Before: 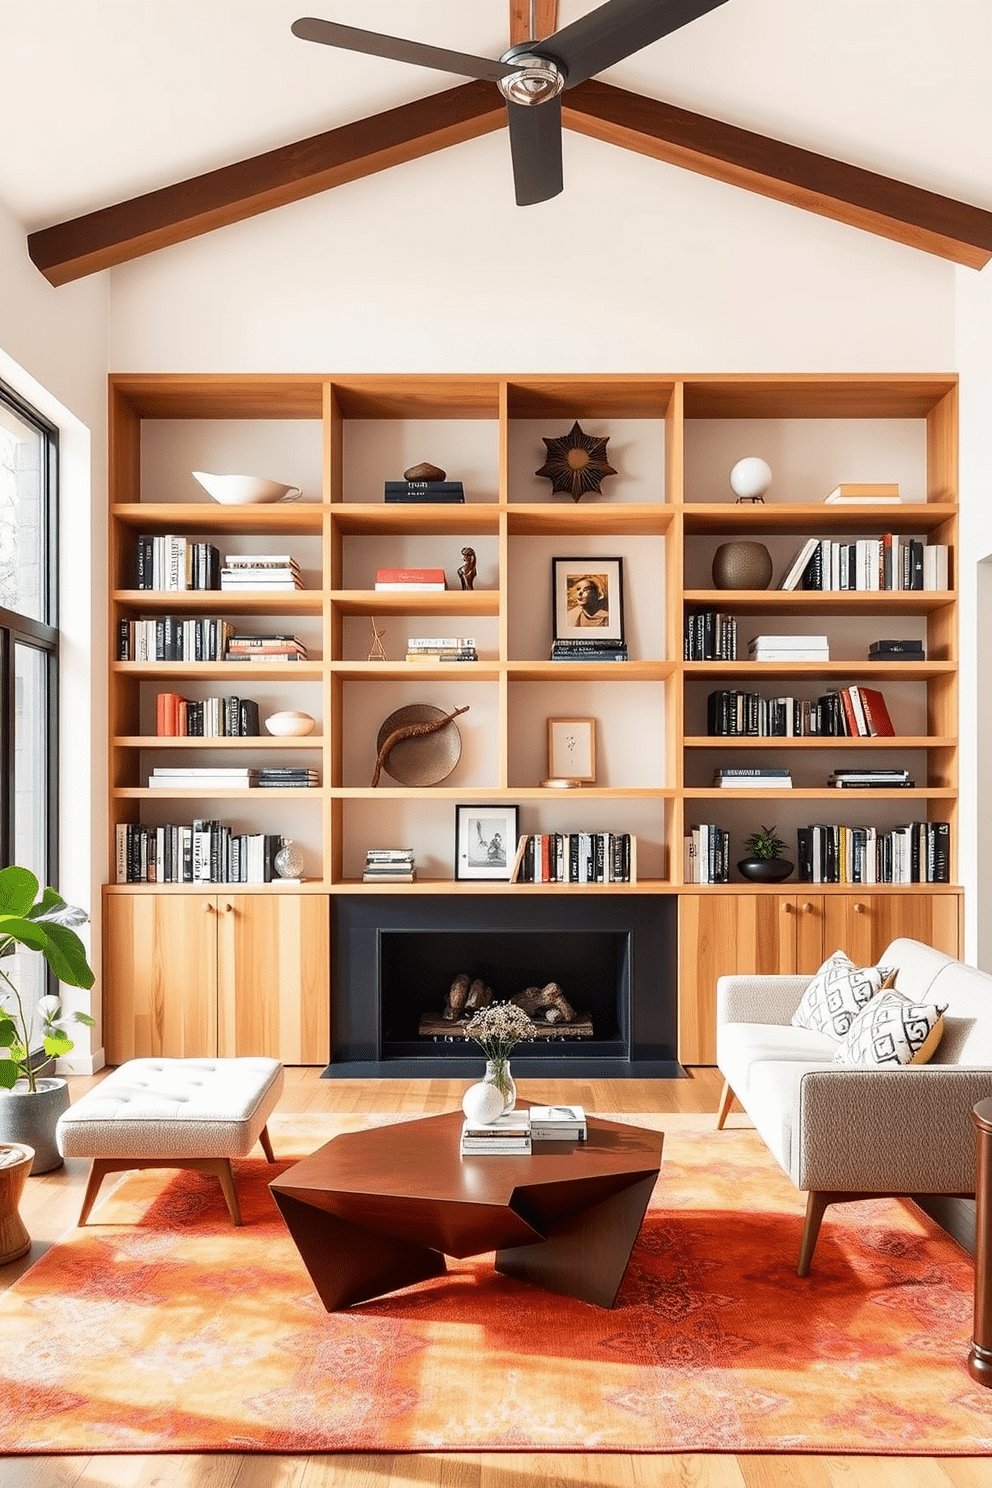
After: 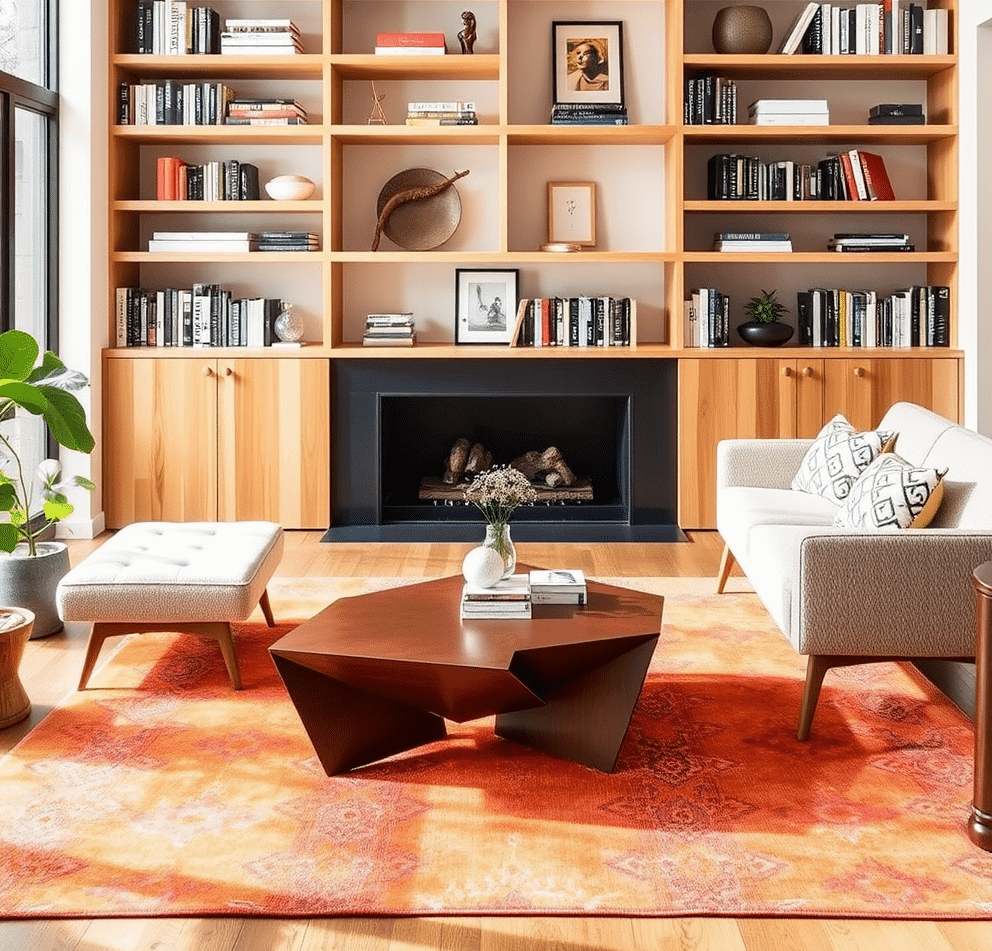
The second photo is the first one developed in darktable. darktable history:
crop and rotate: top 36.052%
